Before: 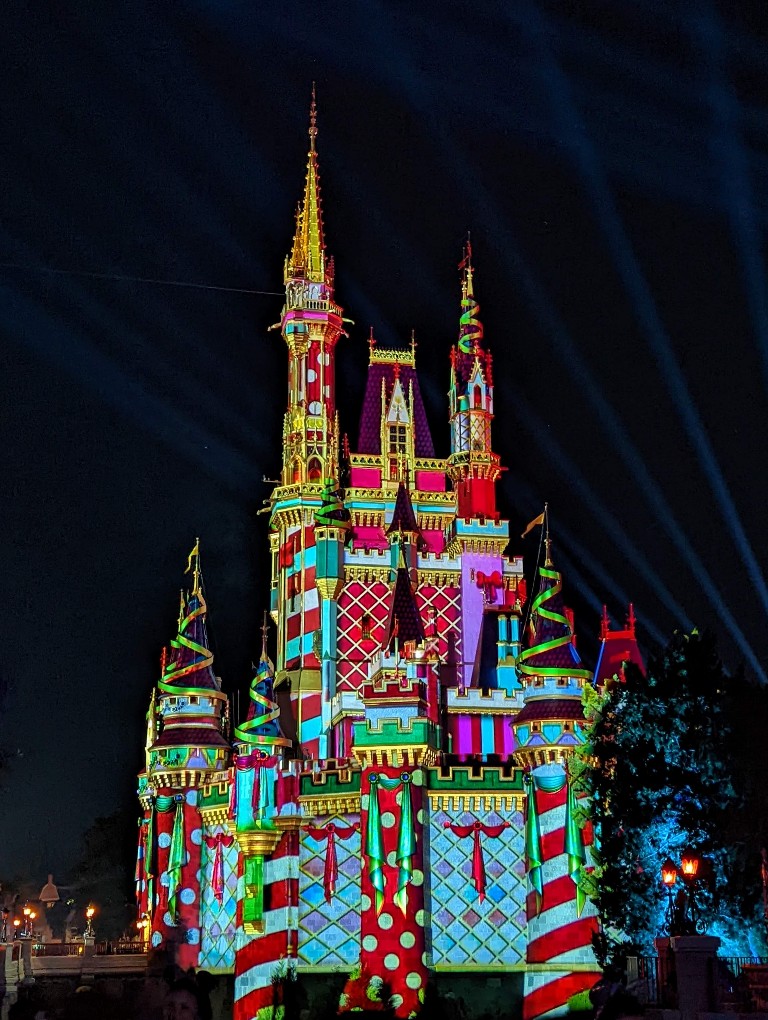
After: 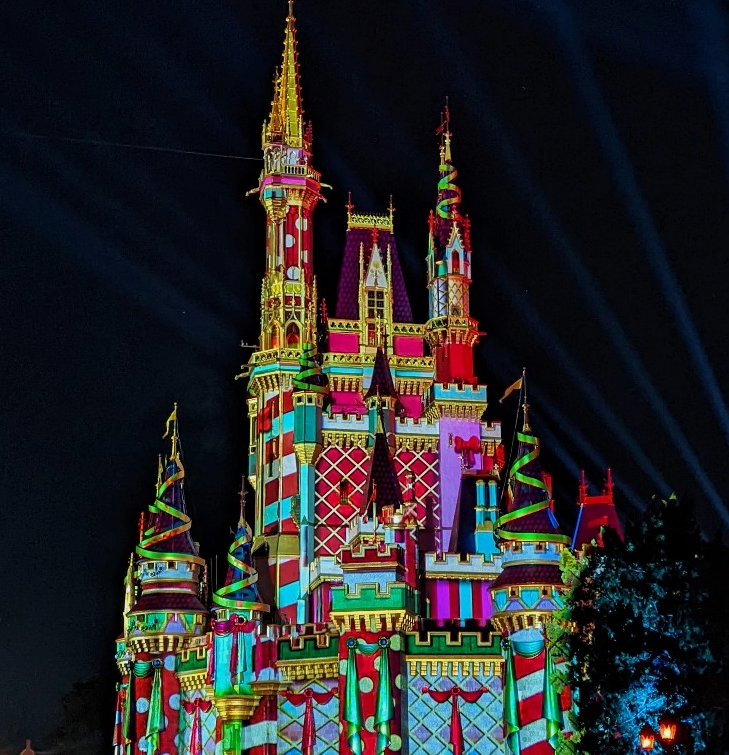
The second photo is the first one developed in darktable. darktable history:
exposure: exposure -0.242 EV, compensate highlight preservation false
crop and rotate: left 2.991%, top 13.302%, right 1.981%, bottom 12.636%
